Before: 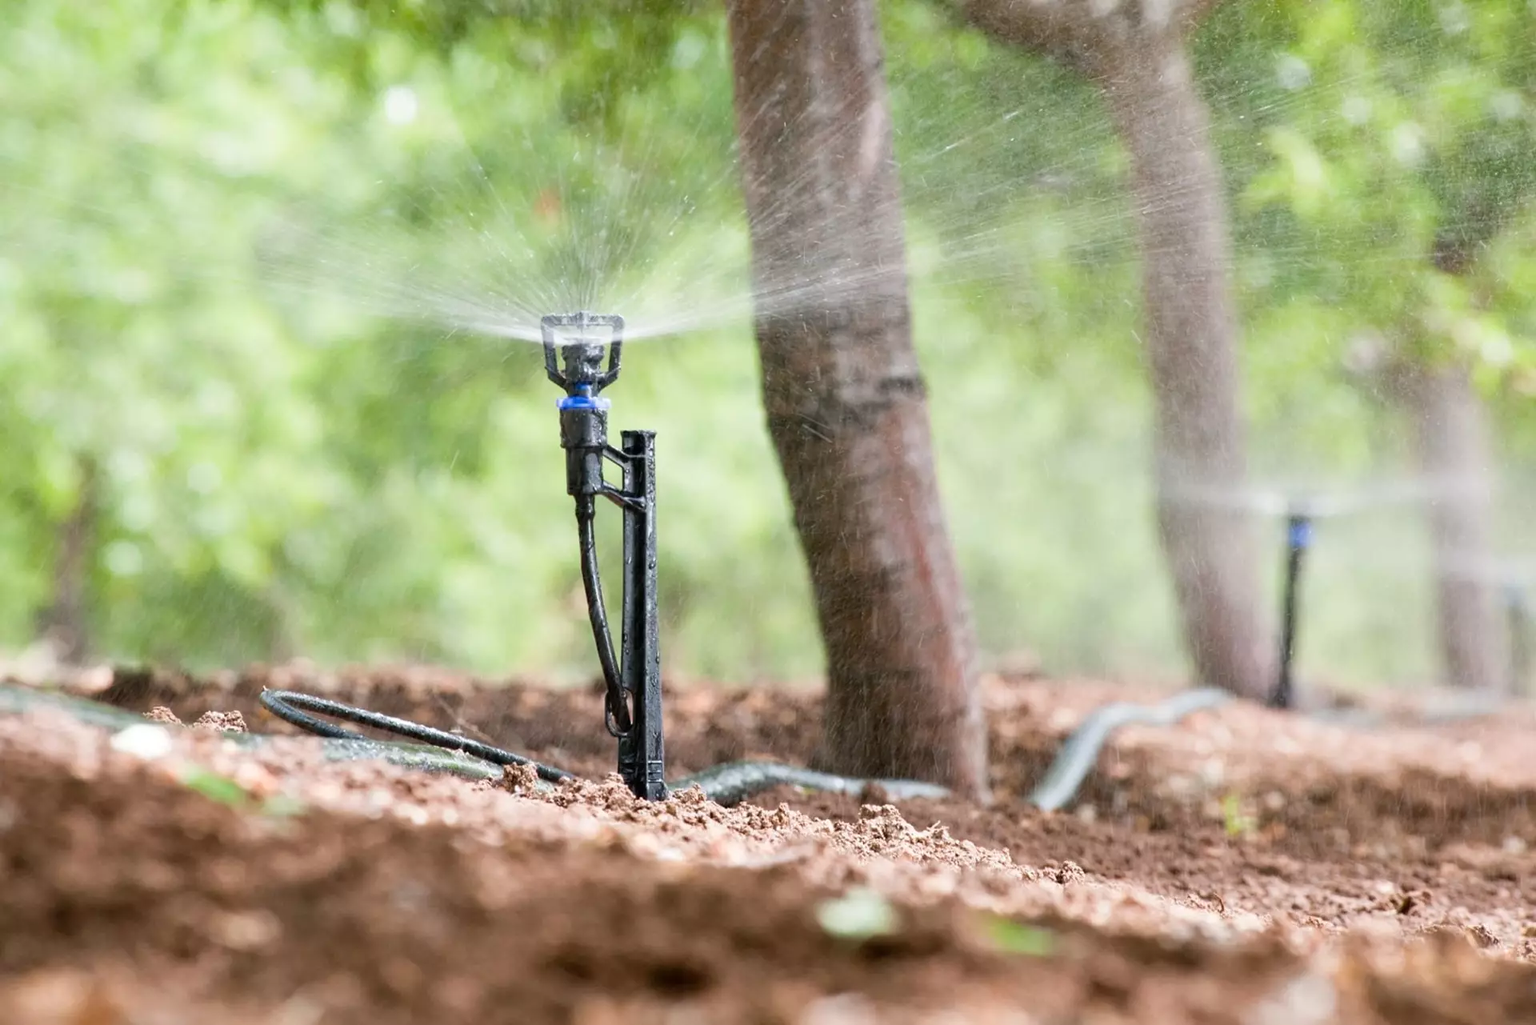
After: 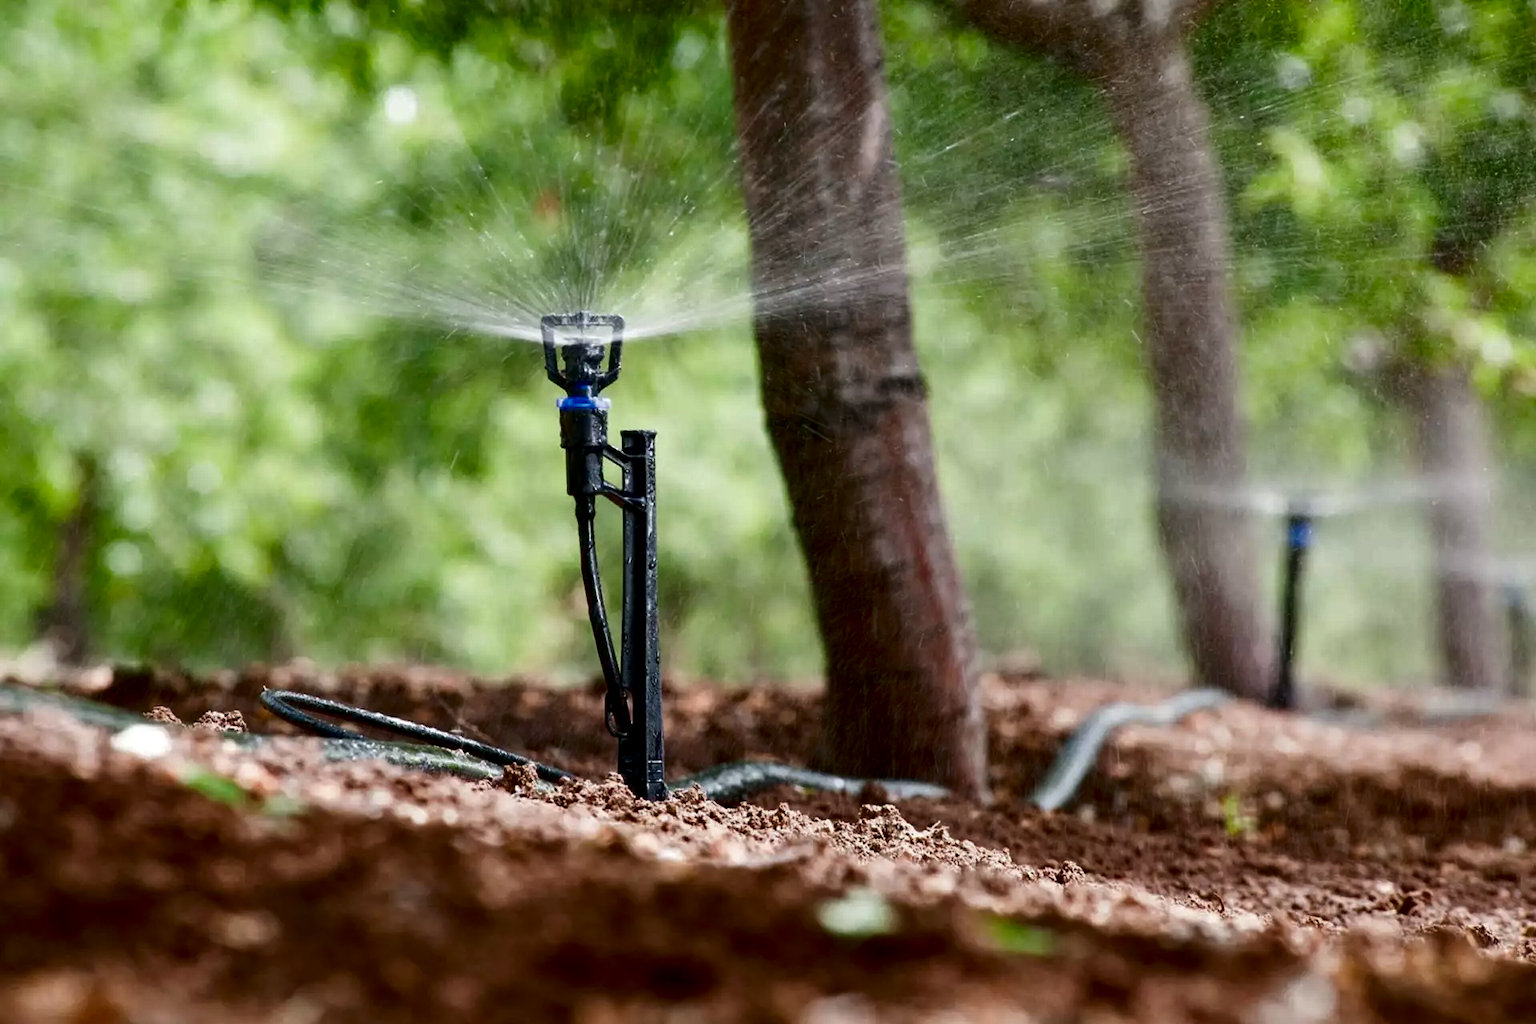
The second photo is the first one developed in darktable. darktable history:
local contrast: highlights 100%, shadows 100%, detail 120%, midtone range 0.2
contrast brightness saturation: contrast 0.09, brightness -0.59, saturation 0.17
